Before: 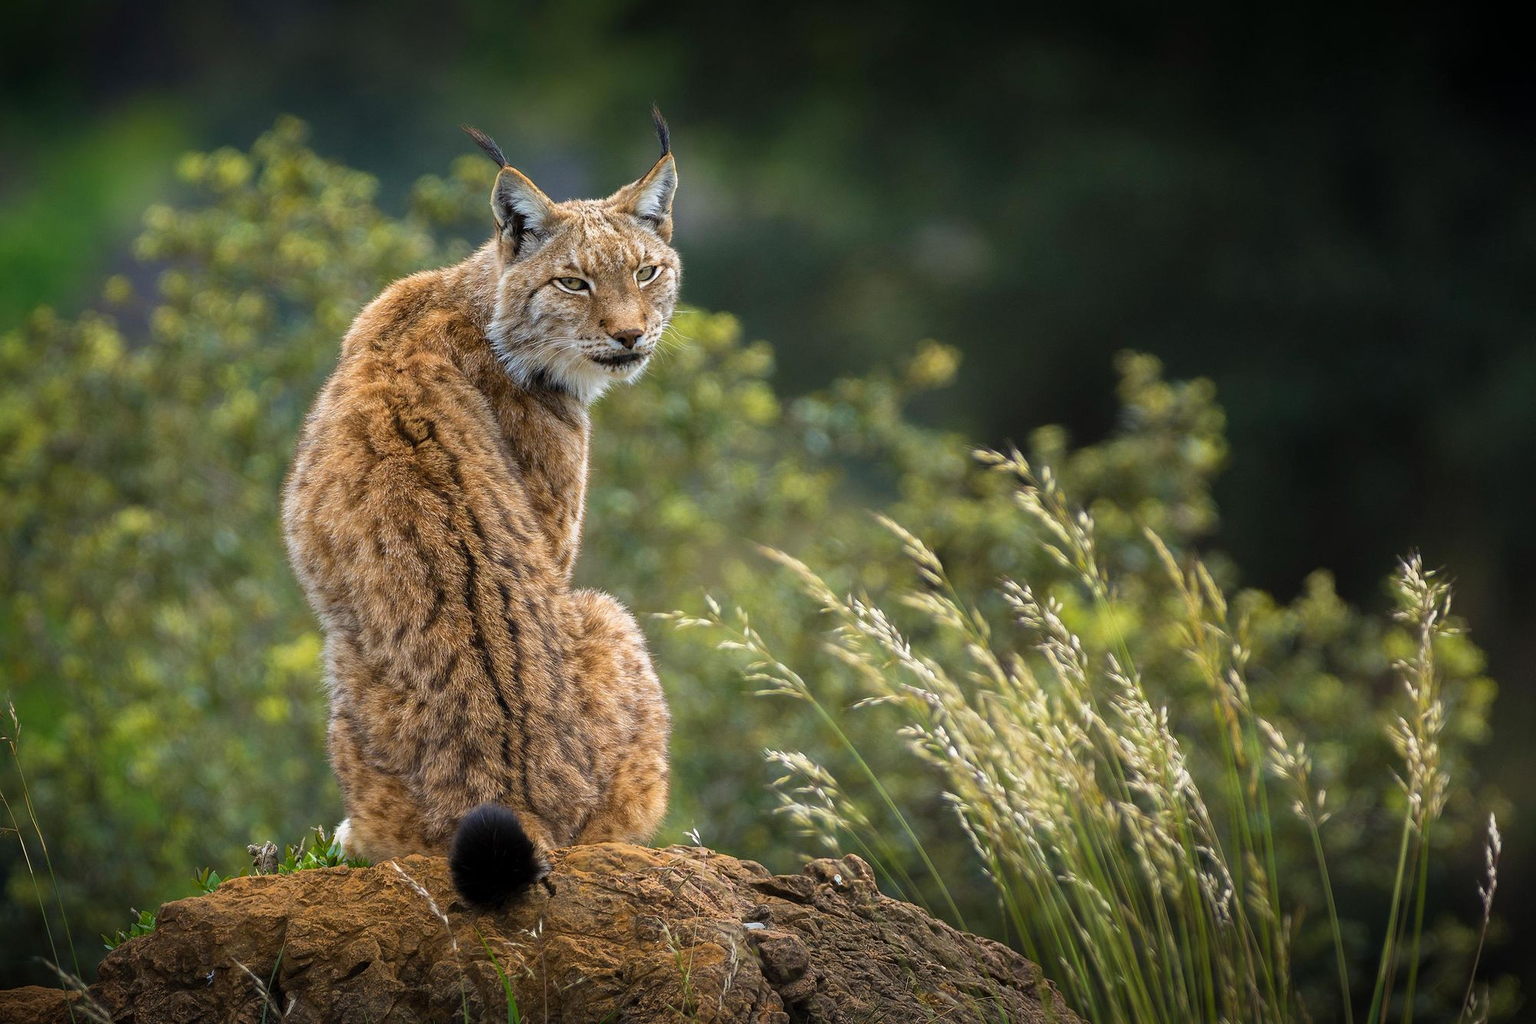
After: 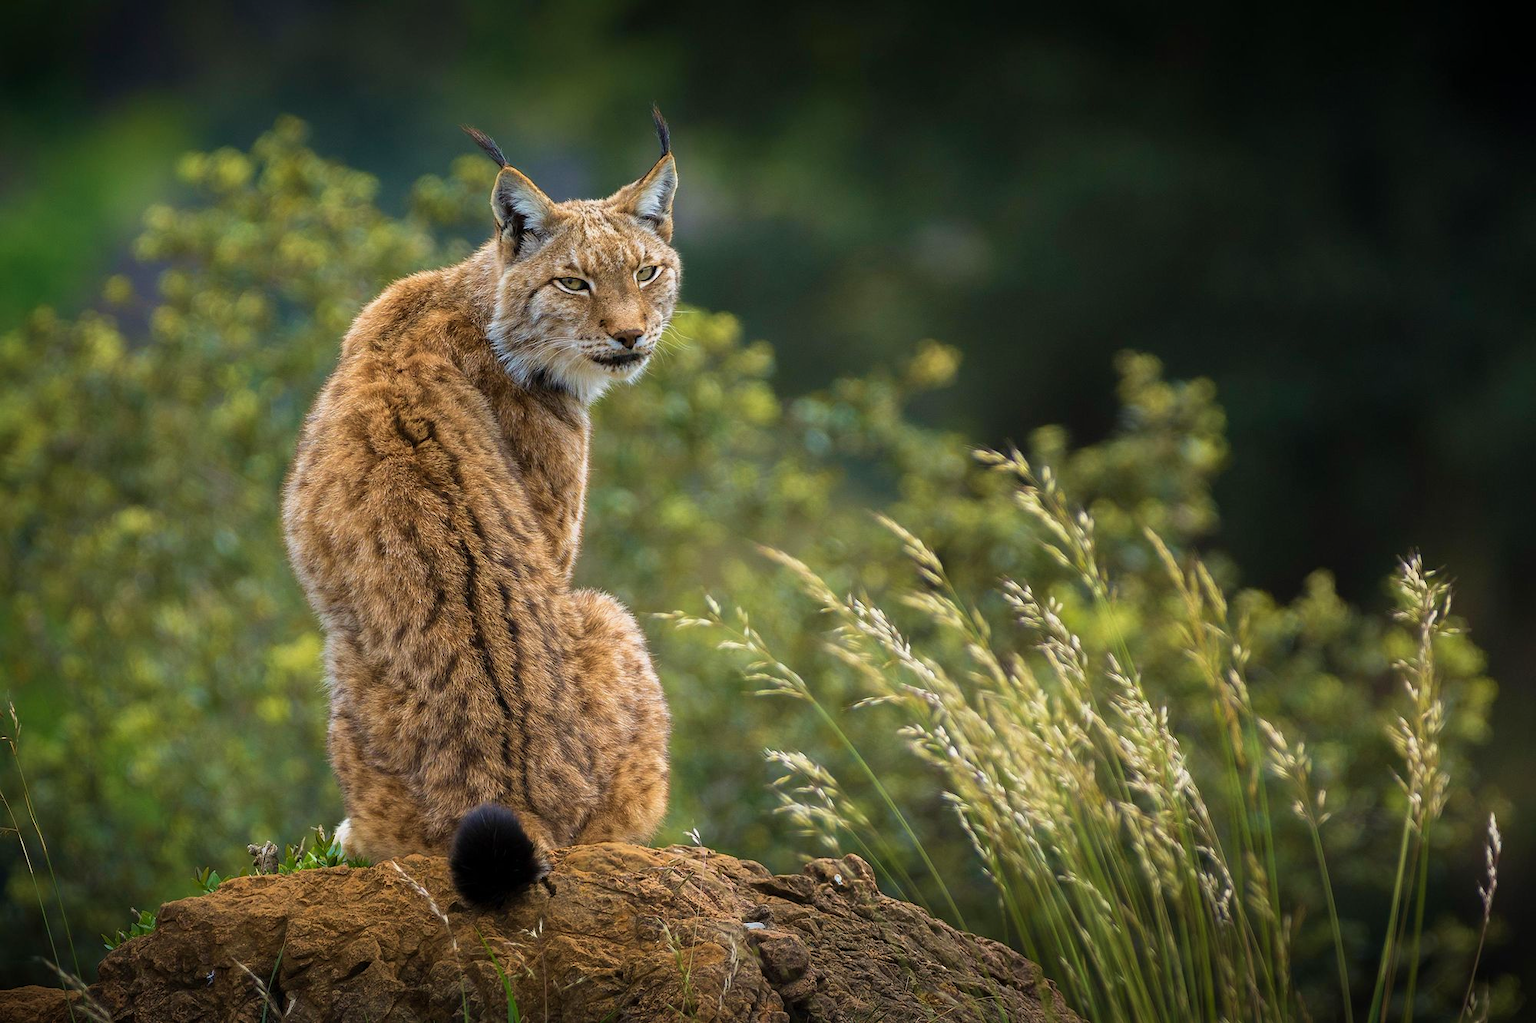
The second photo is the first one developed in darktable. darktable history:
velvia: on, module defaults
exposure: exposure -0.11 EV, compensate highlight preservation false
